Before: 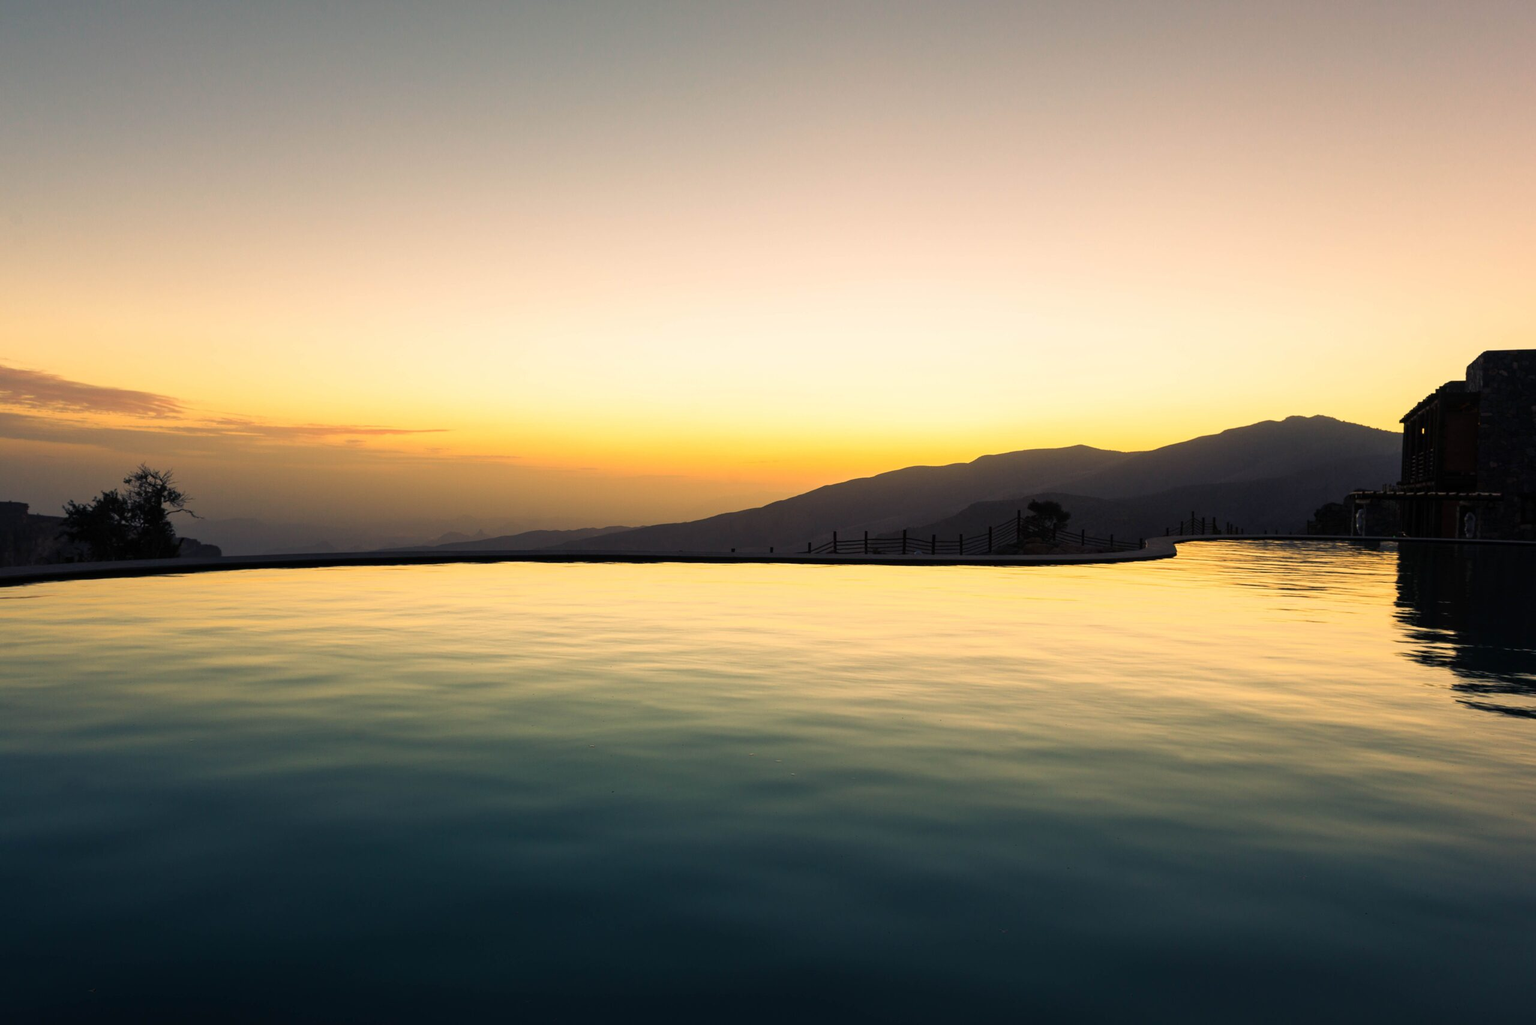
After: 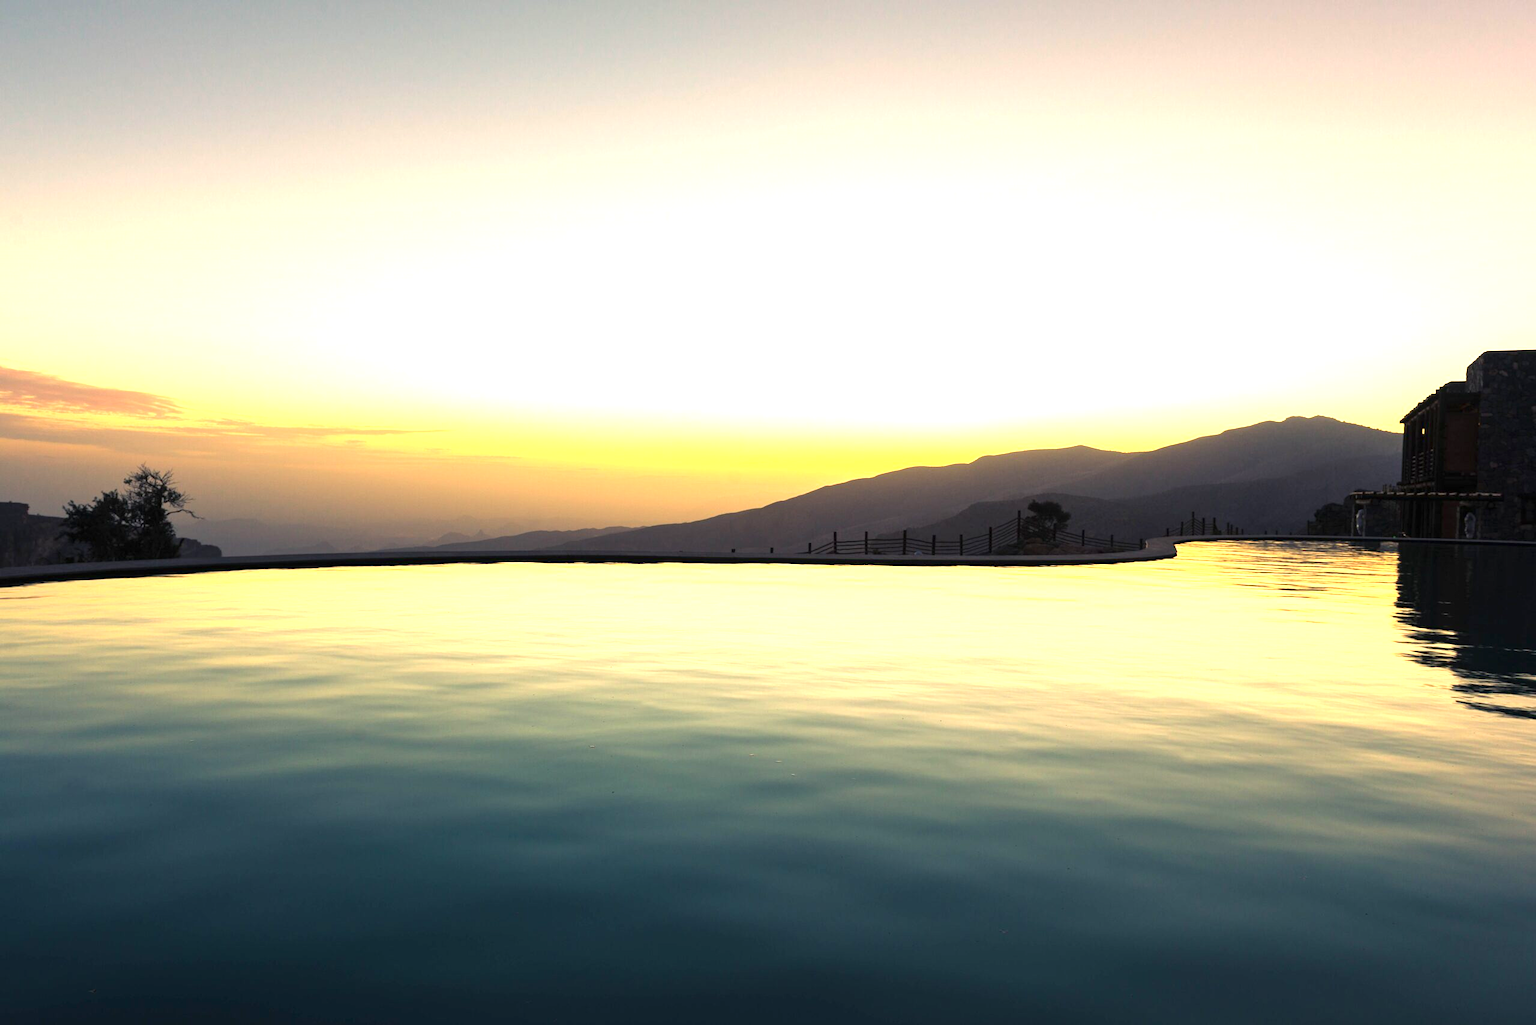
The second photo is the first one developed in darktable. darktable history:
color balance: output saturation 98.5%
exposure: black level correction 0, exposure 1.1 EV, compensate highlight preservation false
